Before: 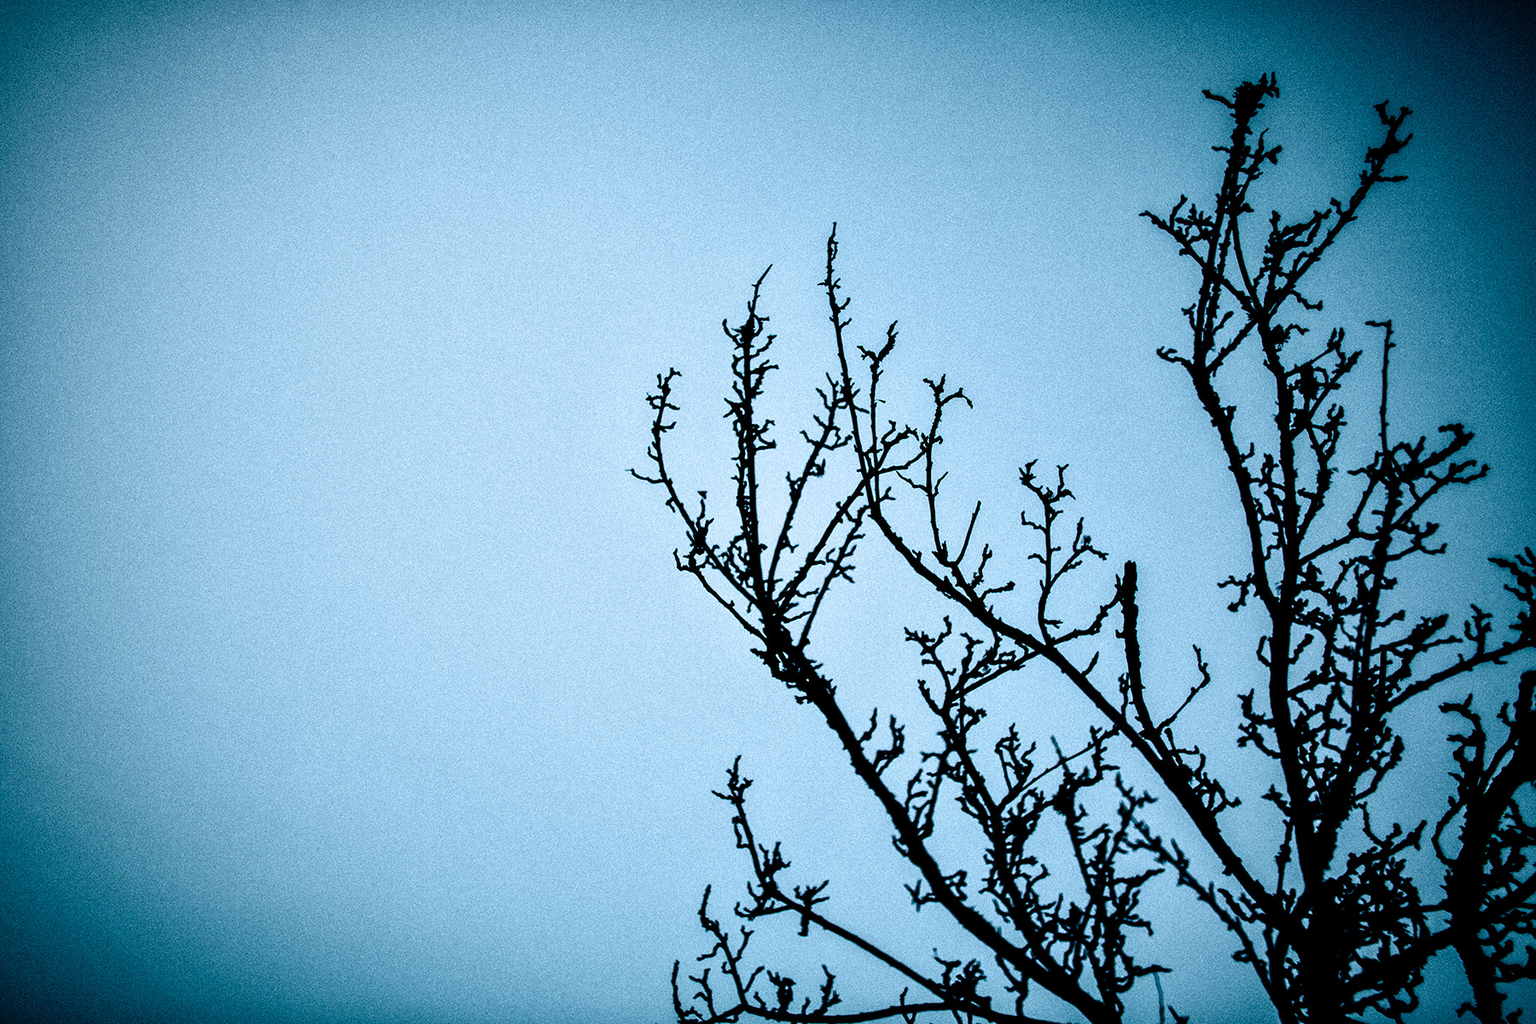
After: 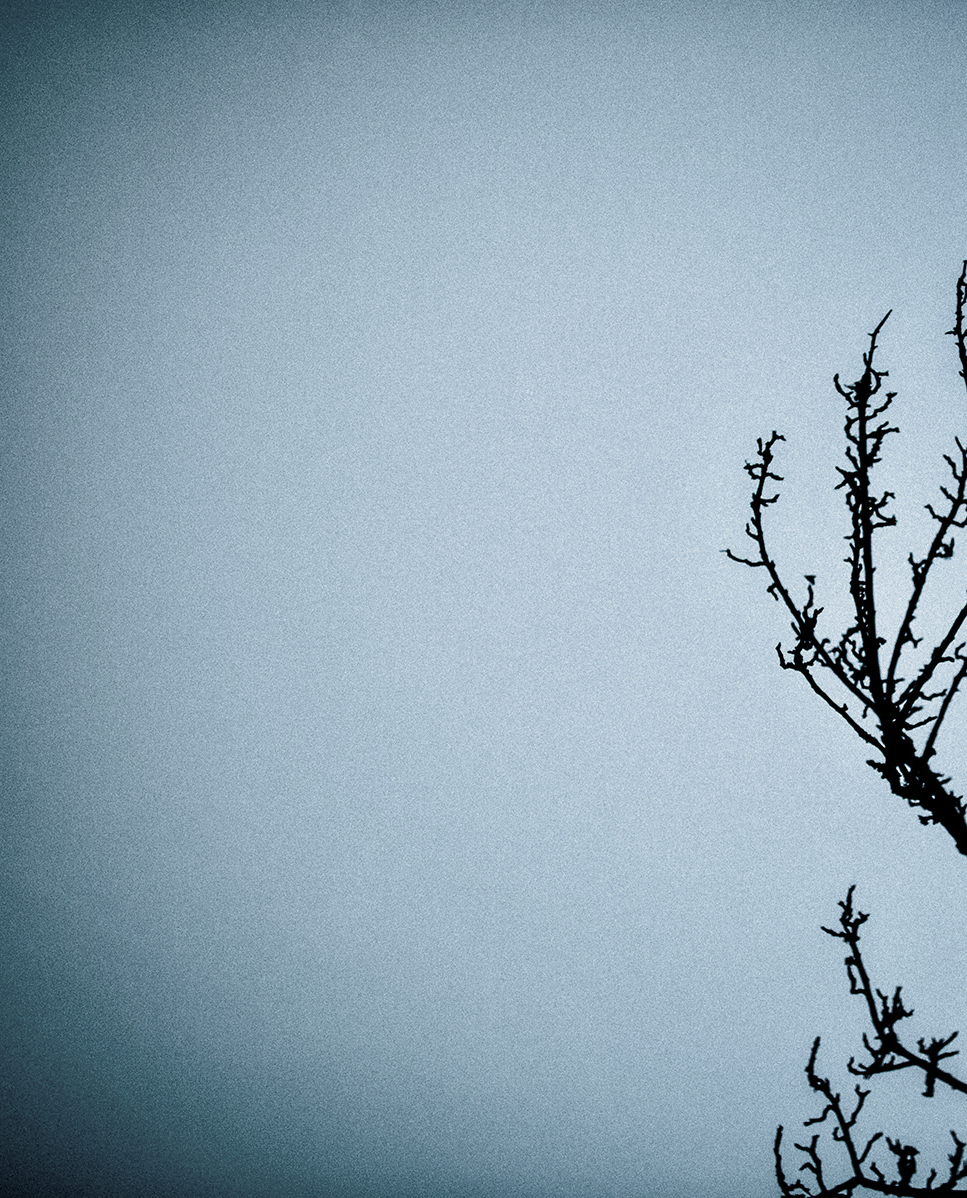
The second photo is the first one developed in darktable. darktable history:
crop: left 0.722%, right 45.506%, bottom 0.092%
color zones: curves: ch0 [(0, 0.487) (0.241, 0.395) (0.434, 0.373) (0.658, 0.412) (0.838, 0.487)]; ch1 [(0, 0) (0.053, 0.053) (0.211, 0.202) (0.579, 0.259) (0.781, 0.241)]
